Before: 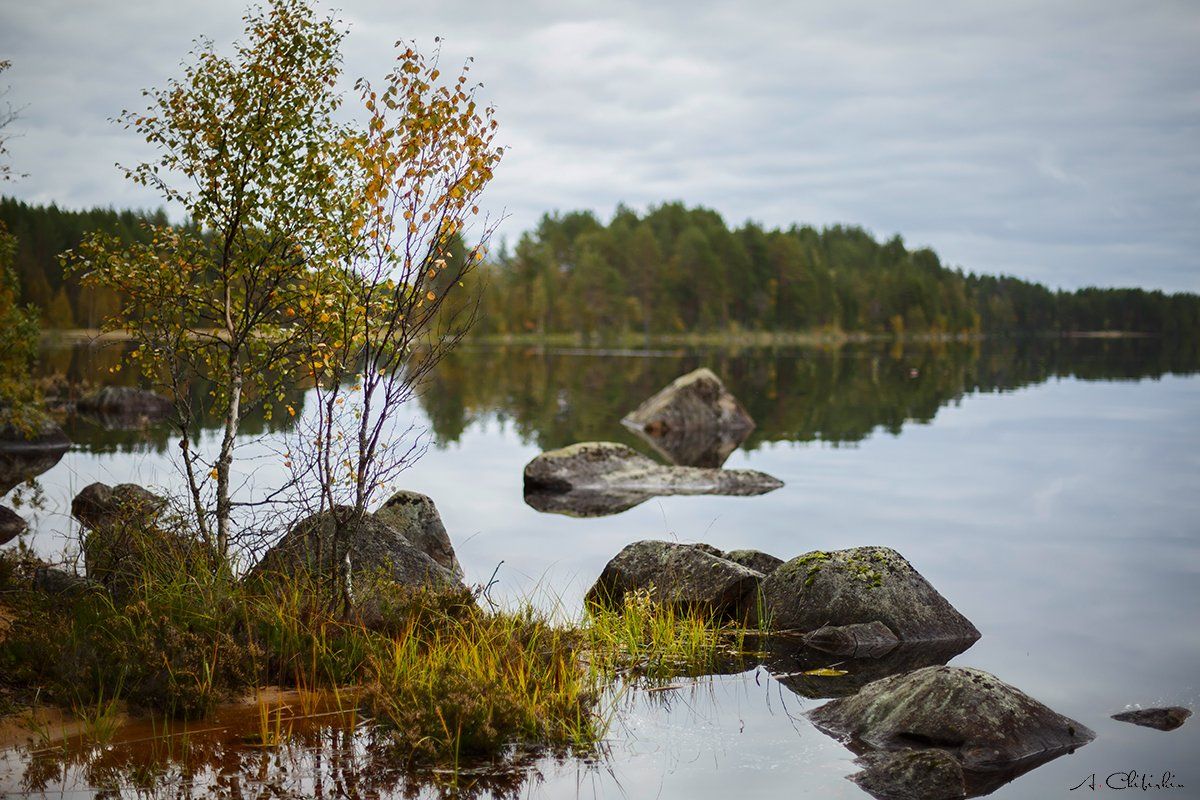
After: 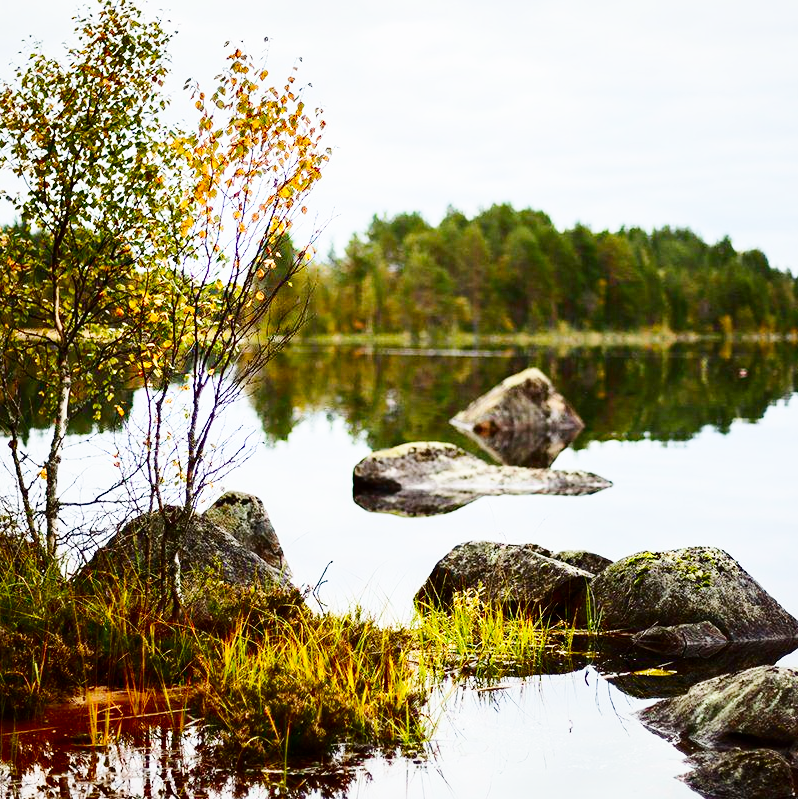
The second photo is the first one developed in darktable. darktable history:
contrast brightness saturation: contrast 0.208, brightness -0.114, saturation 0.209
base curve: curves: ch0 [(0, 0) (0.018, 0.026) (0.143, 0.37) (0.33, 0.731) (0.458, 0.853) (0.735, 0.965) (0.905, 0.986) (1, 1)], preserve colors none
crop and rotate: left 14.312%, right 19.156%
